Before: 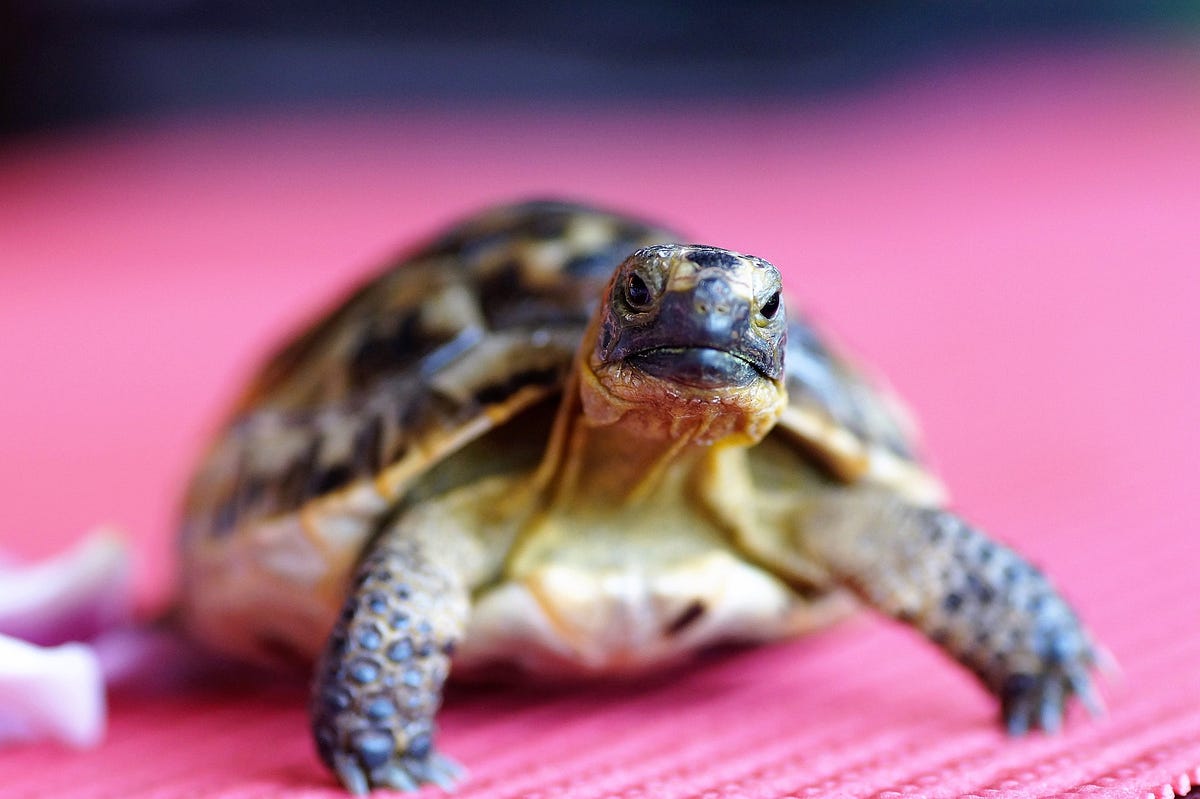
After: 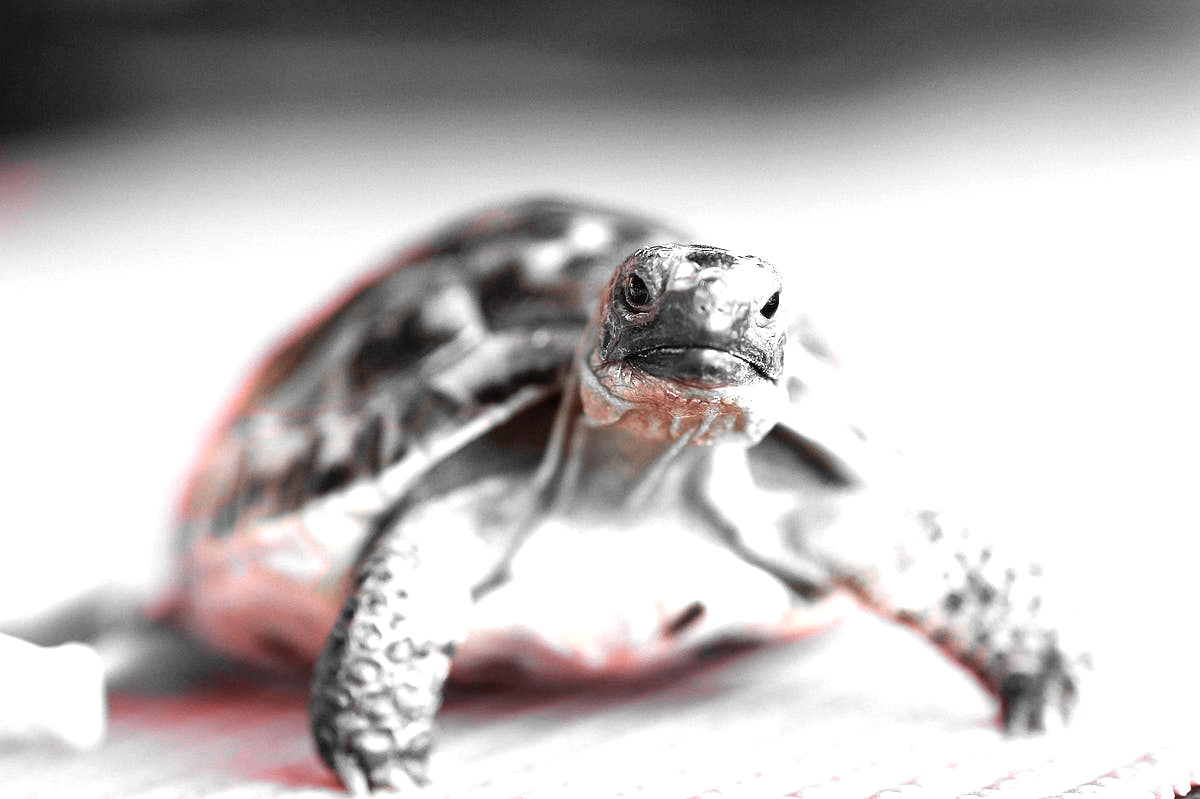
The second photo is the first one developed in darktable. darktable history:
exposure: black level correction 0, exposure 1.389 EV, compensate highlight preservation false
color zones: curves: ch1 [(0, 0.006) (0.094, 0.285) (0.171, 0.001) (0.429, 0.001) (0.571, 0.003) (0.714, 0.004) (0.857, 0.004) (1, 0.006)]
